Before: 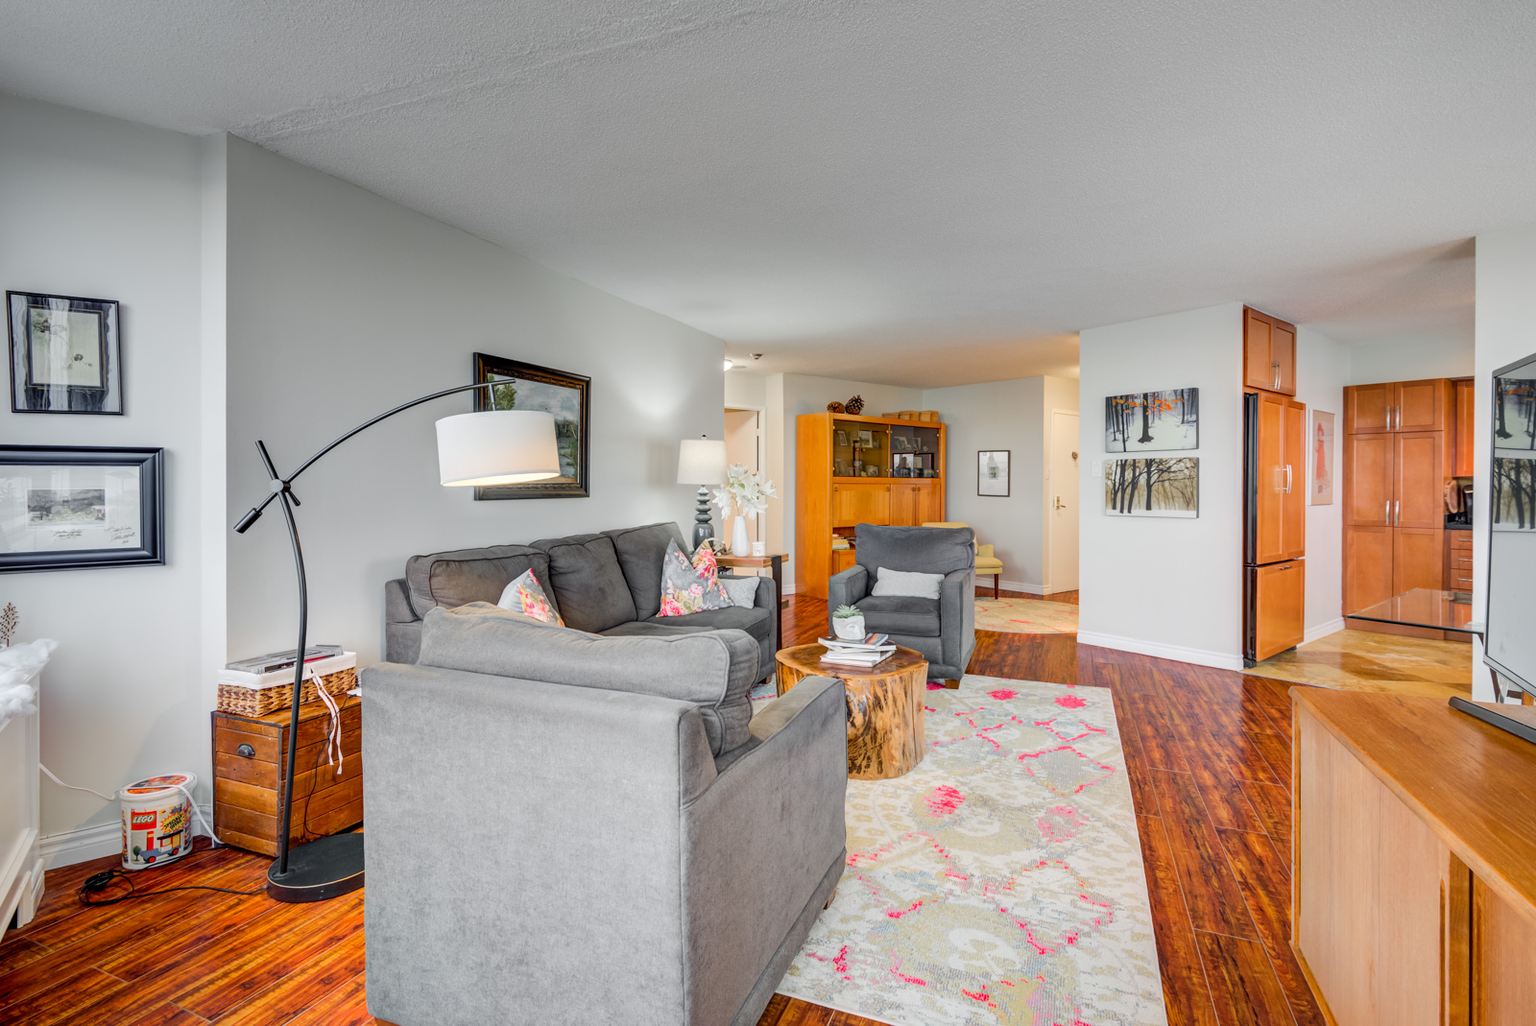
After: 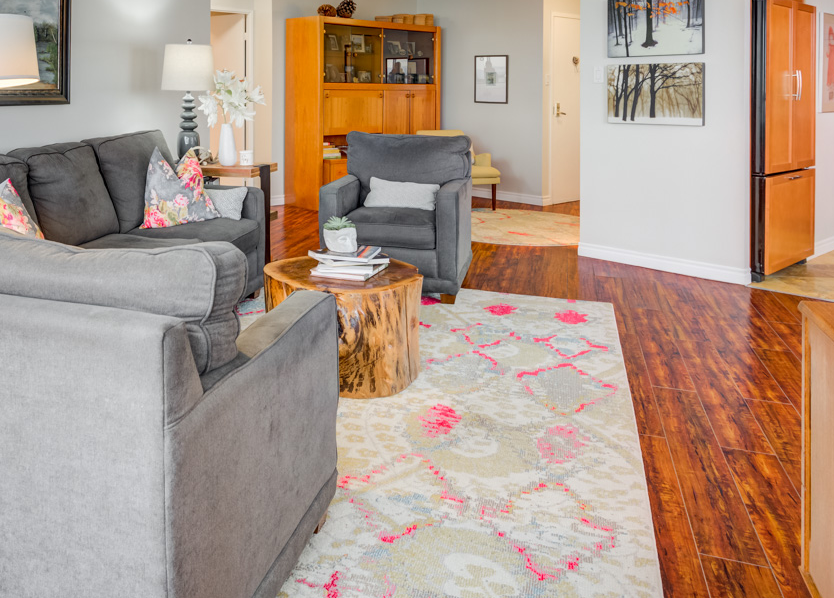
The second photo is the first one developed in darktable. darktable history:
crop: left 34.022%, top 38.797%, right 13.834%, bottom 5.203%
